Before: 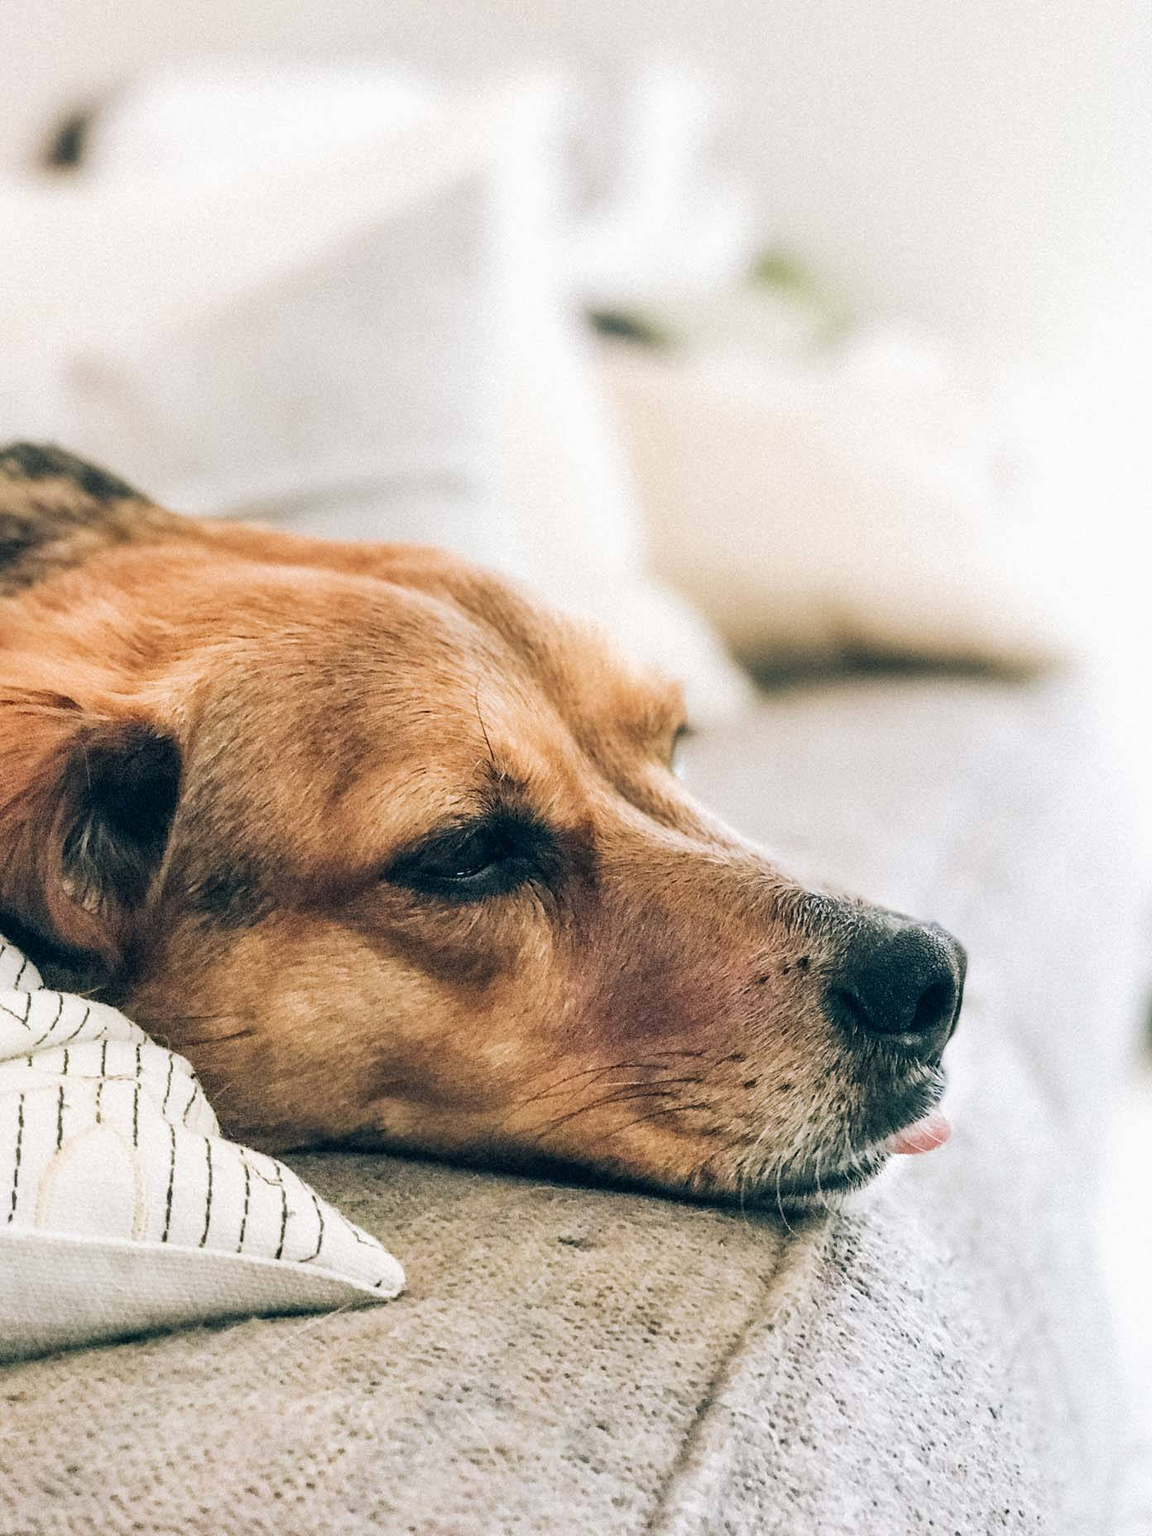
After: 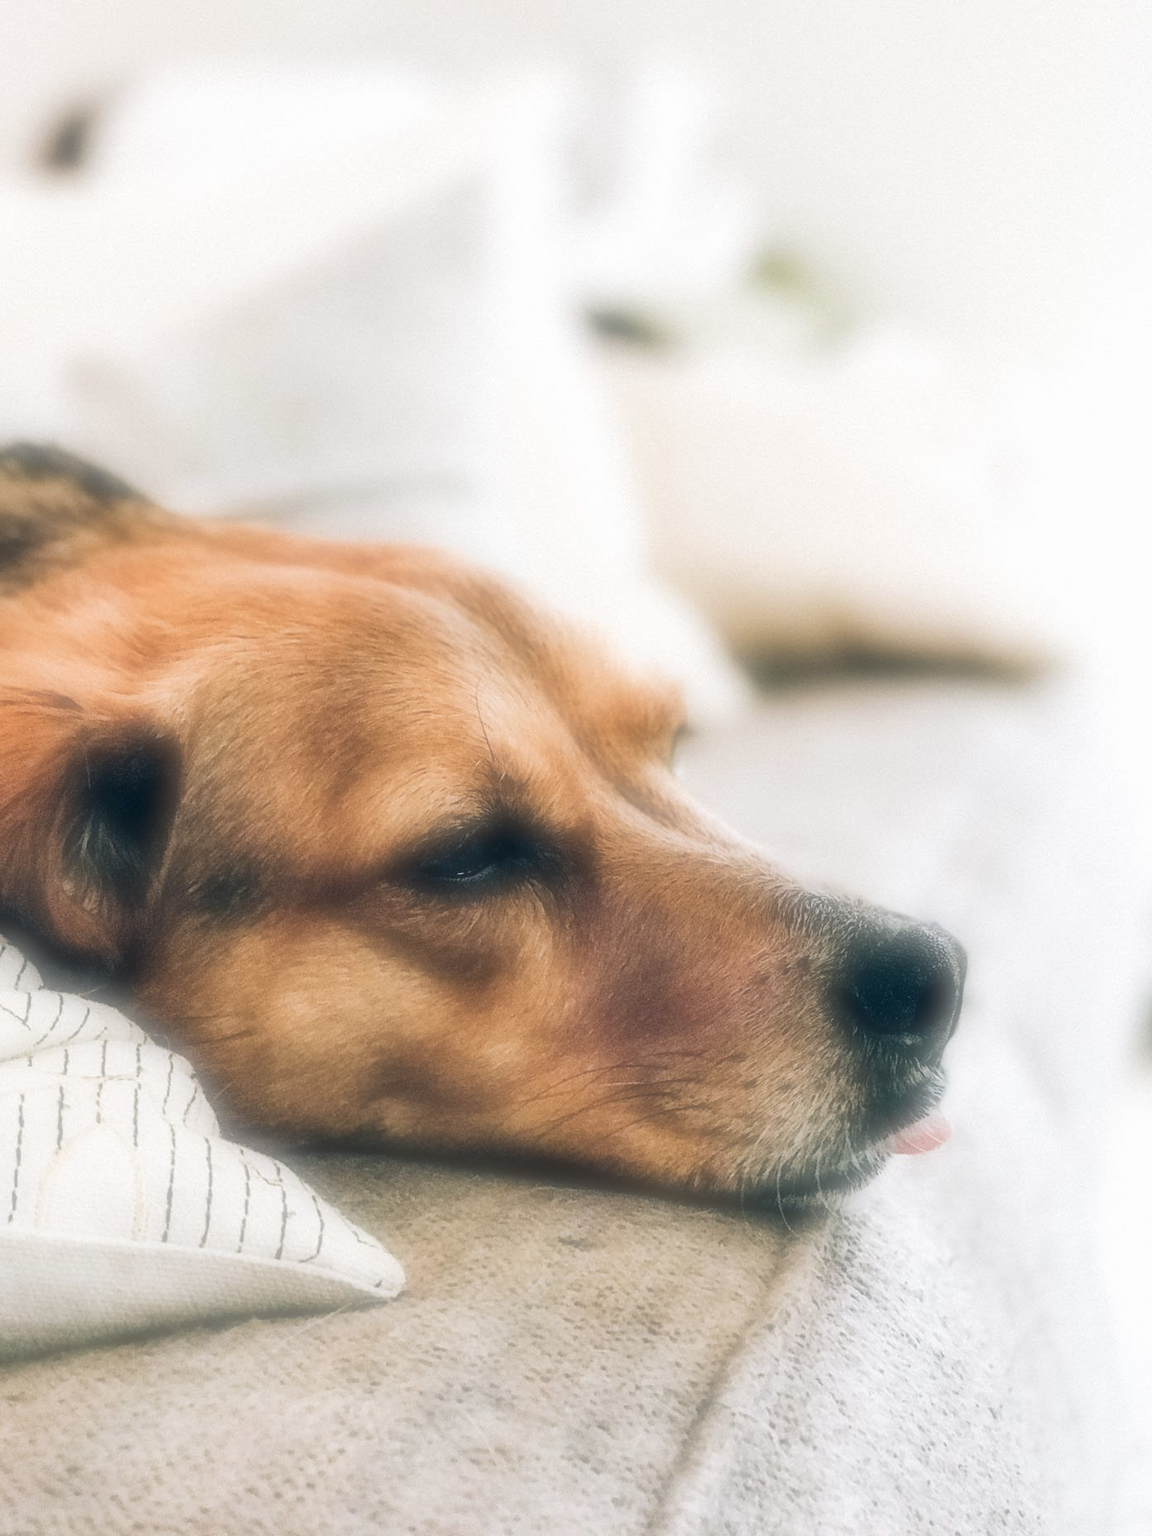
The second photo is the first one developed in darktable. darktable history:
soften: on, module defaults
